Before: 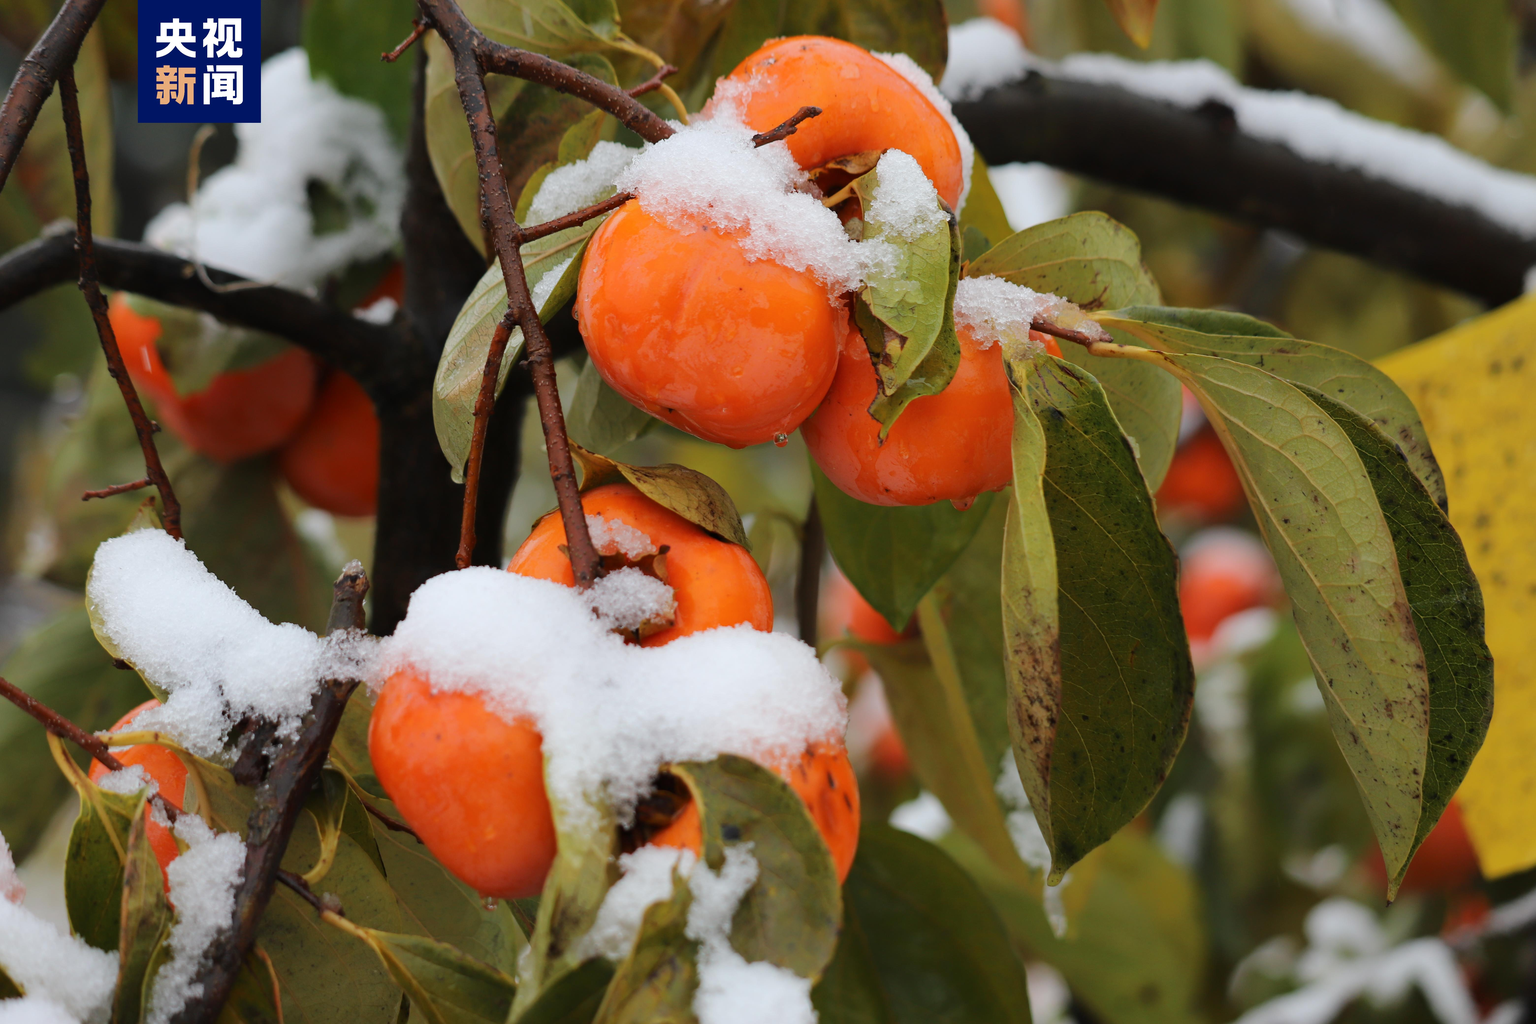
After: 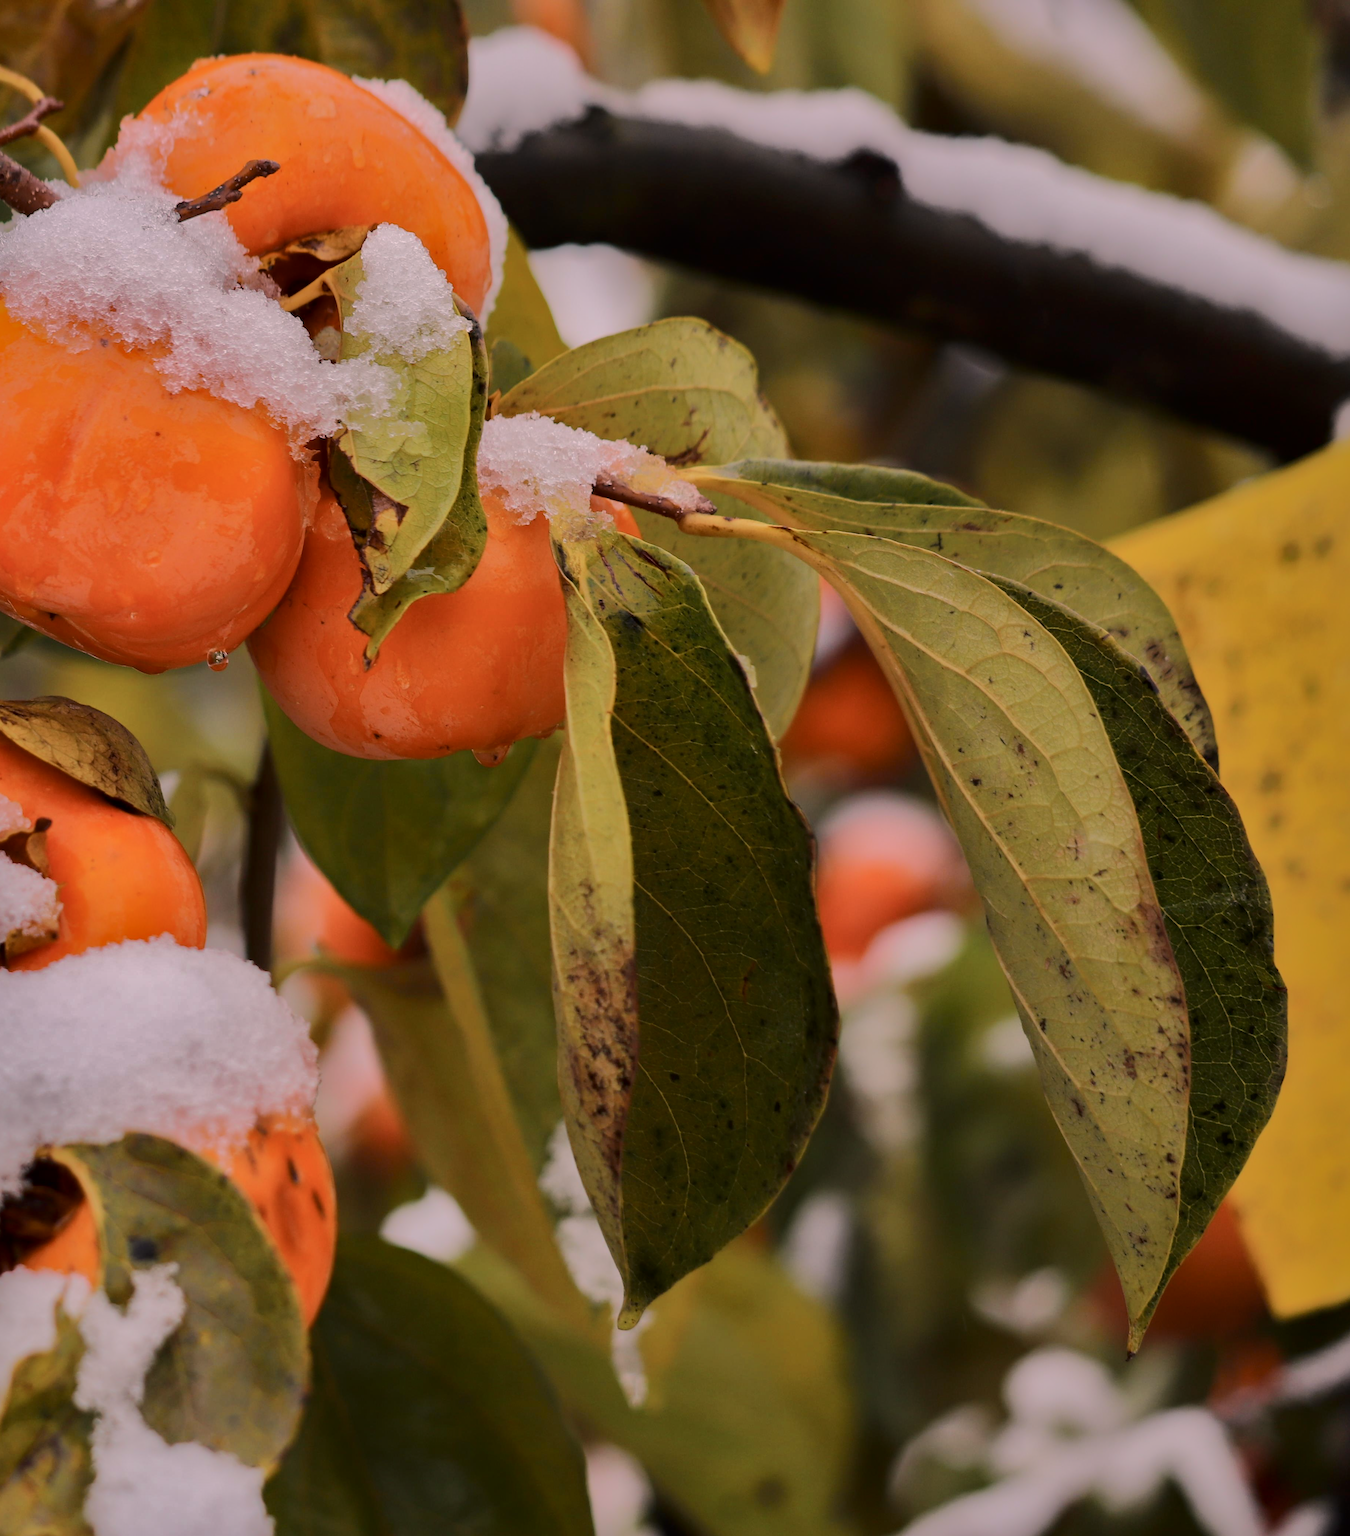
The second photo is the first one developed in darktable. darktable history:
shadows and highlights: shadows -19.91, highlights -73.15
tone curve: curves: ch0 [(0, 0) (0.052, 0.018) (0.236, 0.207) (0.41, 0.417) (0.485, 0.518) (0.54, 0.584) (0.625, 0.666) (0.845, 0.828) (0.994, 0.964)]; ch1 [(0, 0) (0.136, 0.146) (0.317, 0.34) (0.382, 0.408) (0.434, 0.441) (0.472, 0.479) (0.498, 0.501) (0.557, 0.558) (0.616, 0.59) (0.739, 0.7) (1, 1)]; ch2 [(0, 0) (0.352, 0.403) (0.447, 0.466) (0.482, 0.482) (0.528, 0.526) (0.586, 0.577) (0.618, 0.621) (0.785, 0.747) (1, 1)], color space Lab, independent channels, preserve colors none
crop: left 41.402%
color correction: highlights a* 12.23, highlights b* 5.41
